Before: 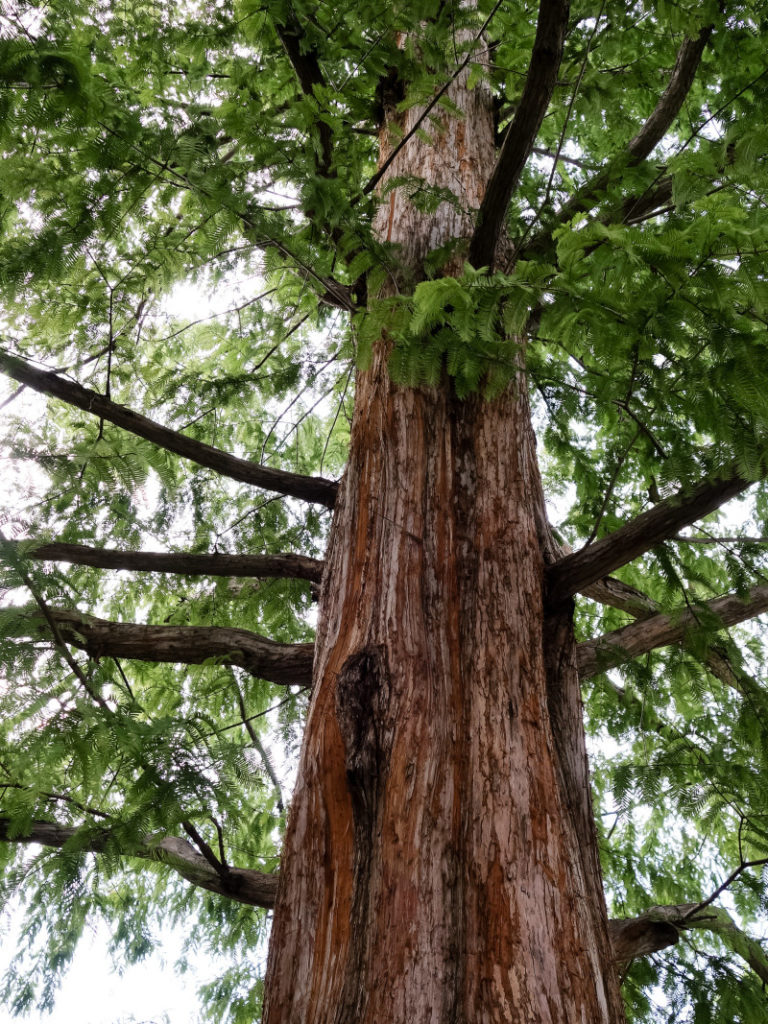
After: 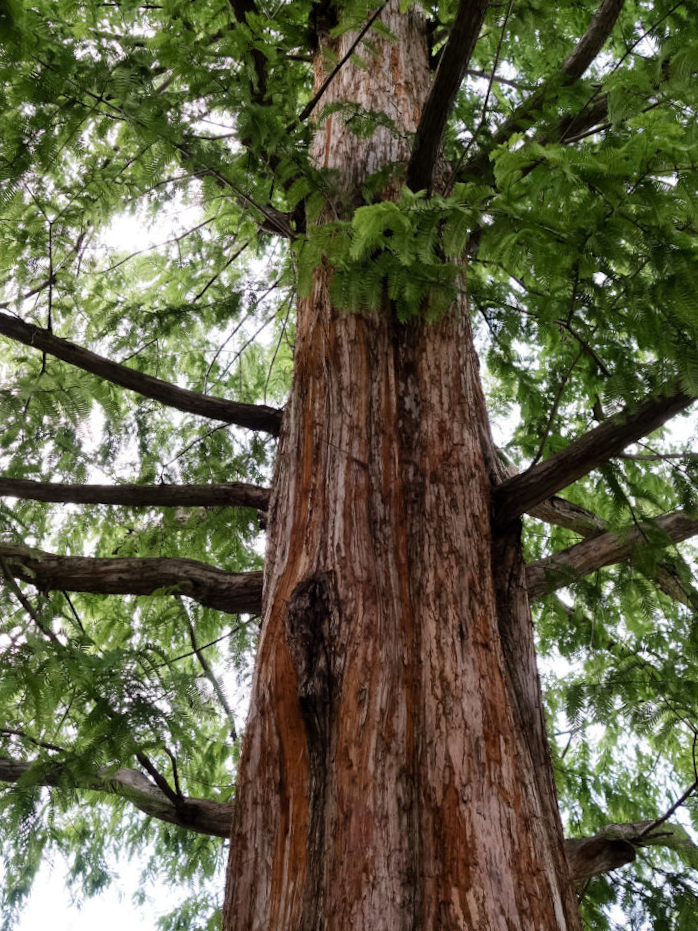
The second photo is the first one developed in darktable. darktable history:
crop and rotate: angle 1.62°, left 5.684%, top 5.673%
